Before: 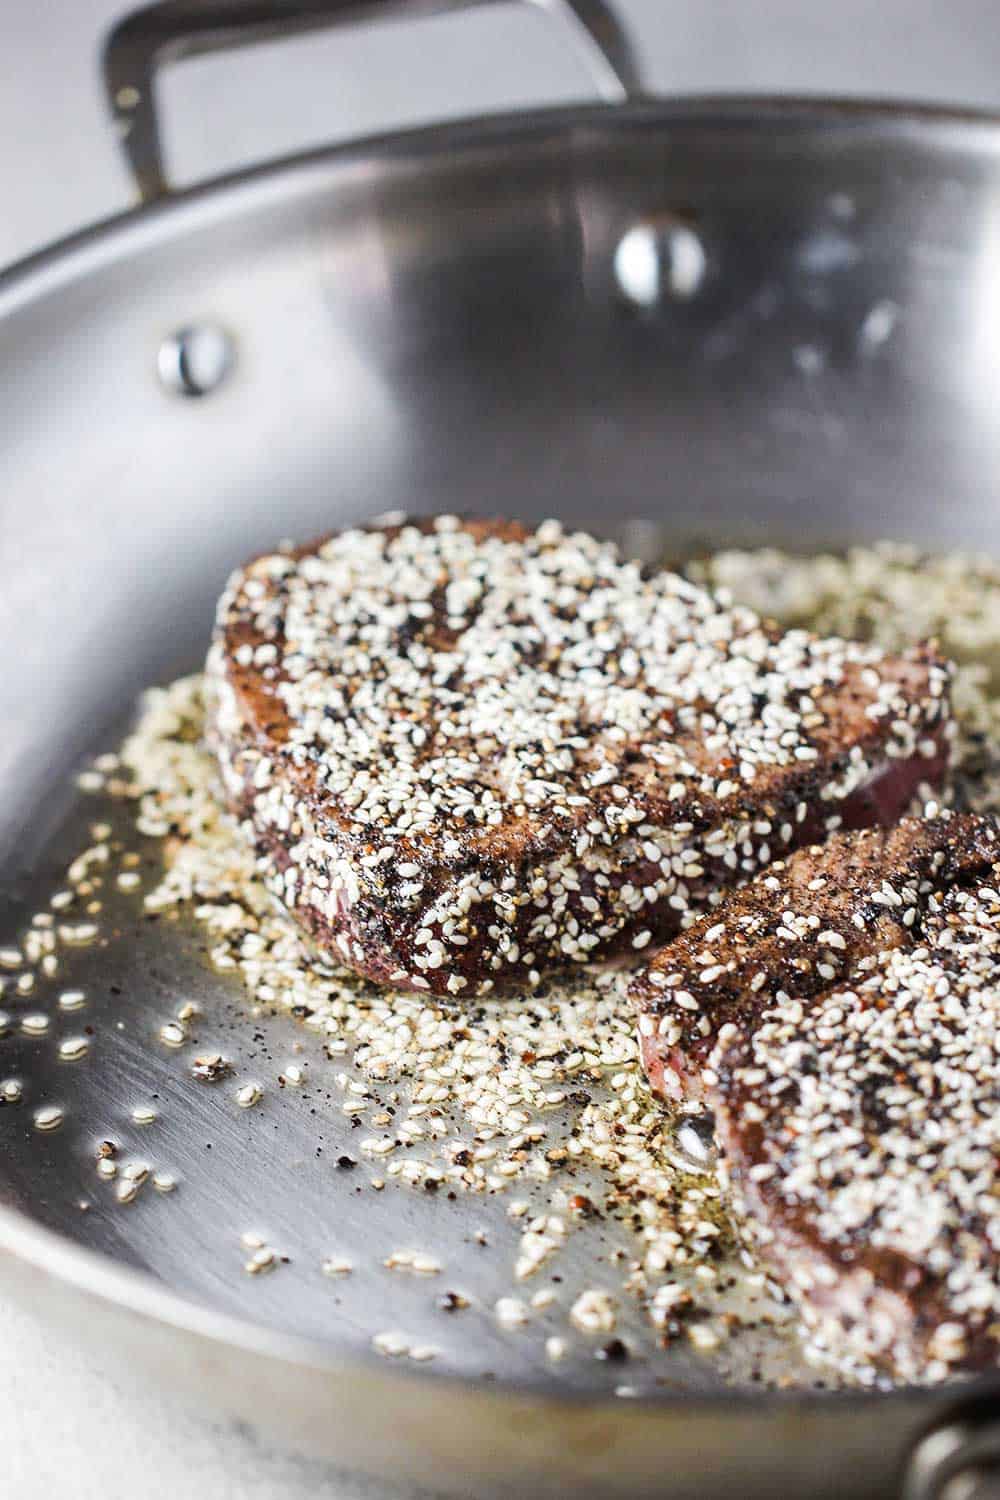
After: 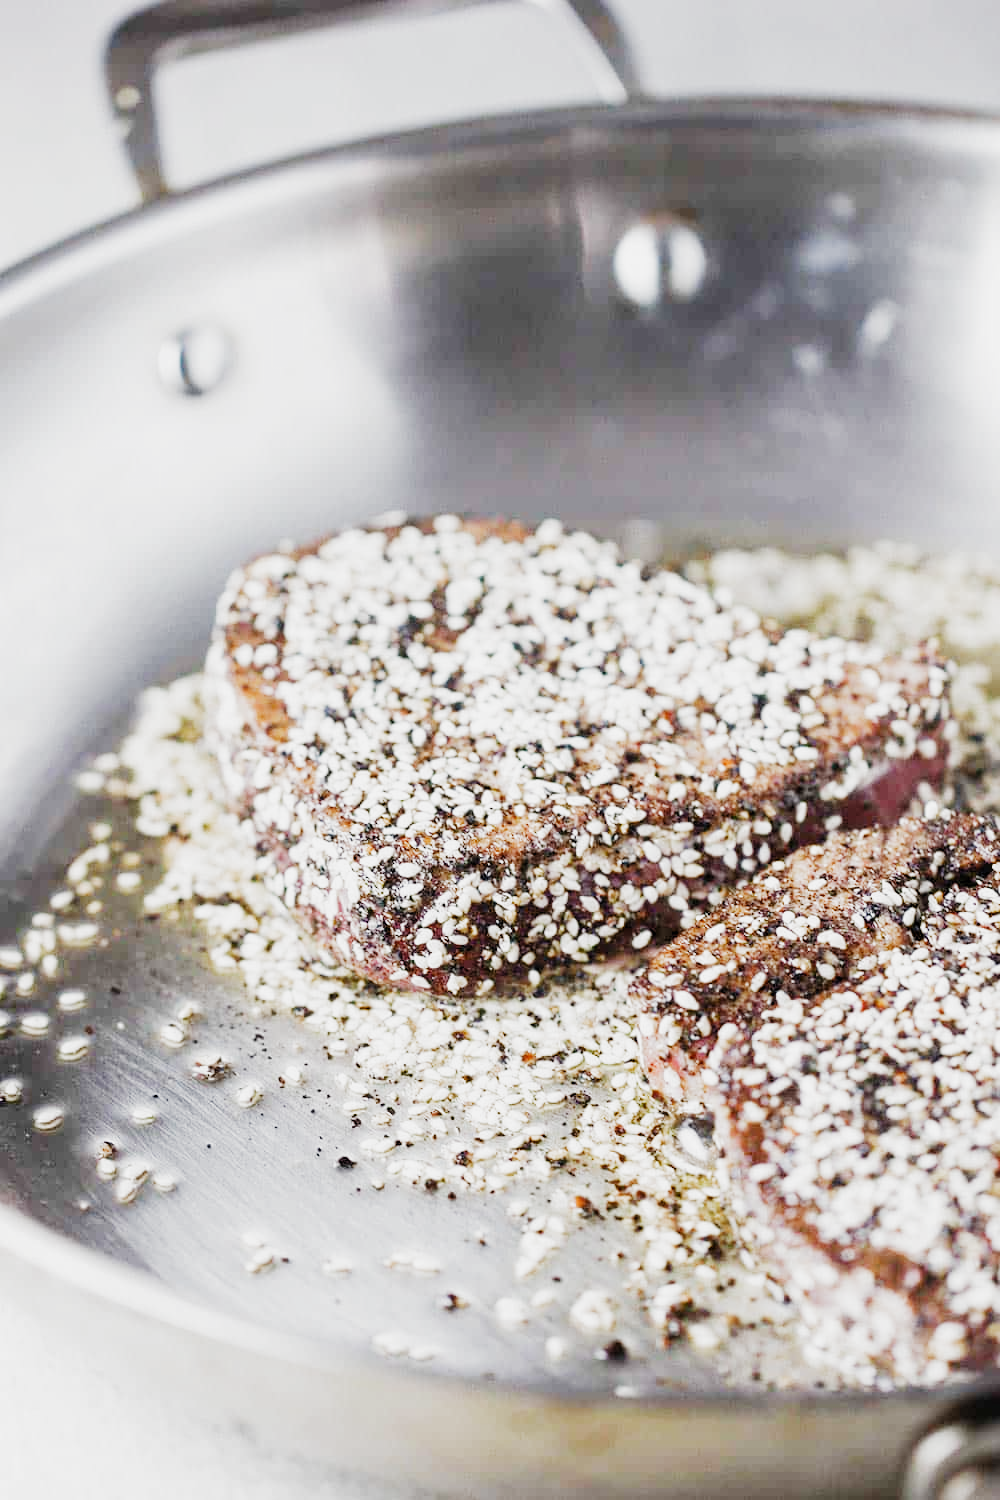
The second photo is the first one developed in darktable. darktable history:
exposure: black level correction 0, exposure 1.456 EV, compensate highlight preservation false
filmic rgb: black relative exposure -7.65 EV, white relative exposure 4.56 EV, hardness 3.61, preserve chrominance no, color science v5 (2021), contrast in shadows safe, contrast in highlights safe
